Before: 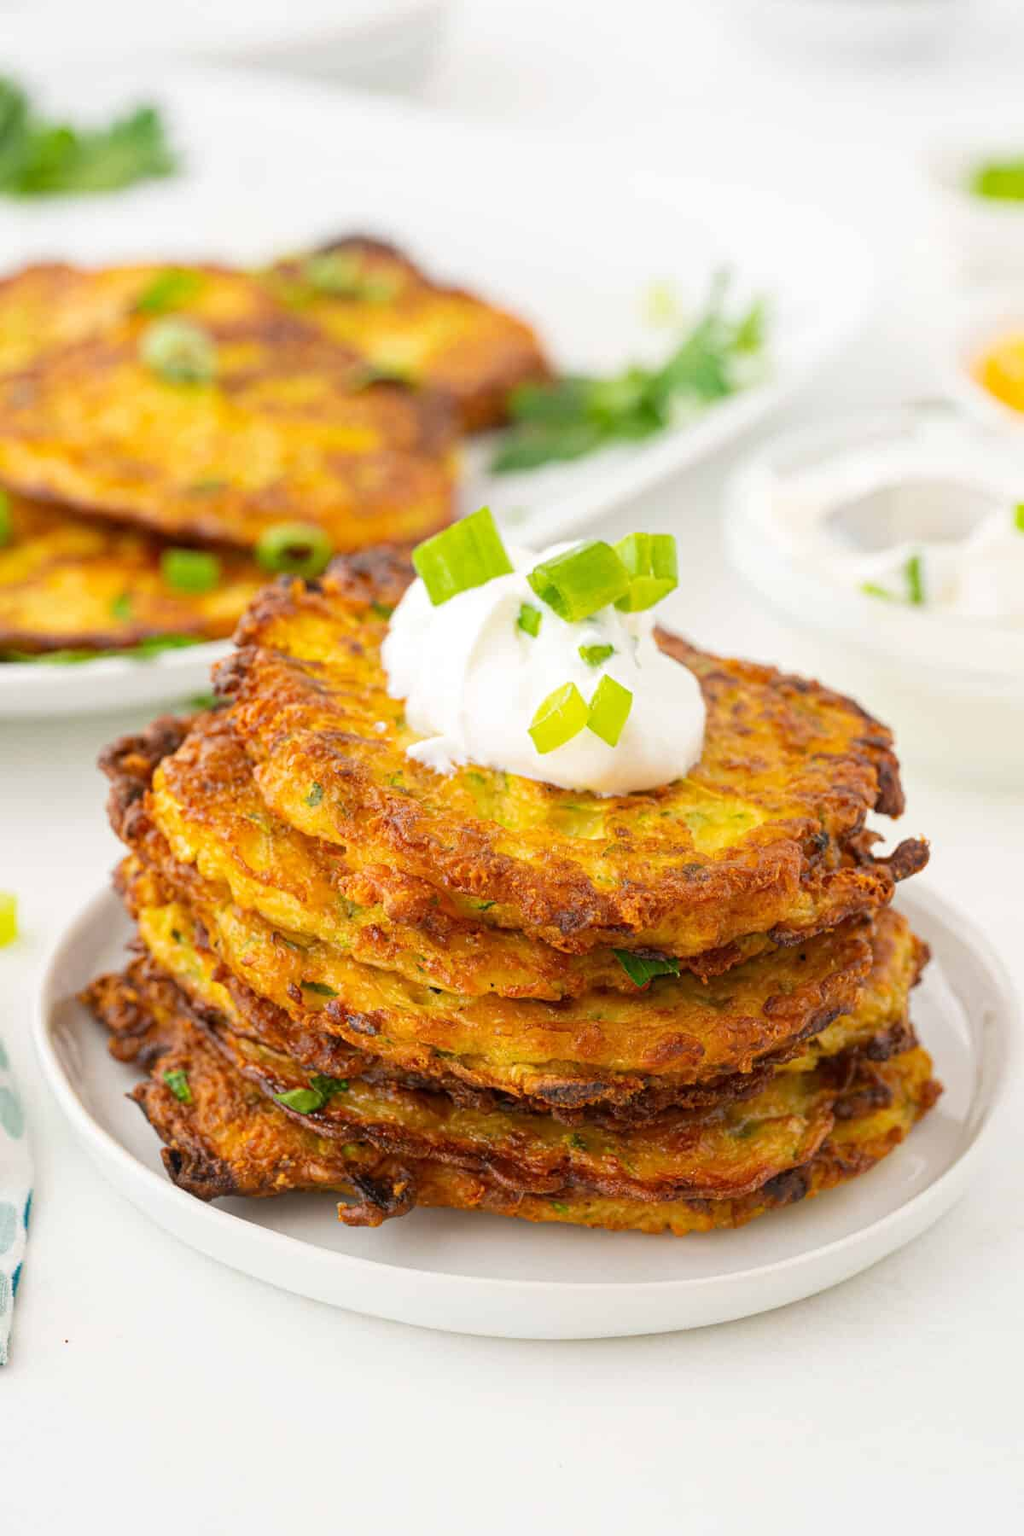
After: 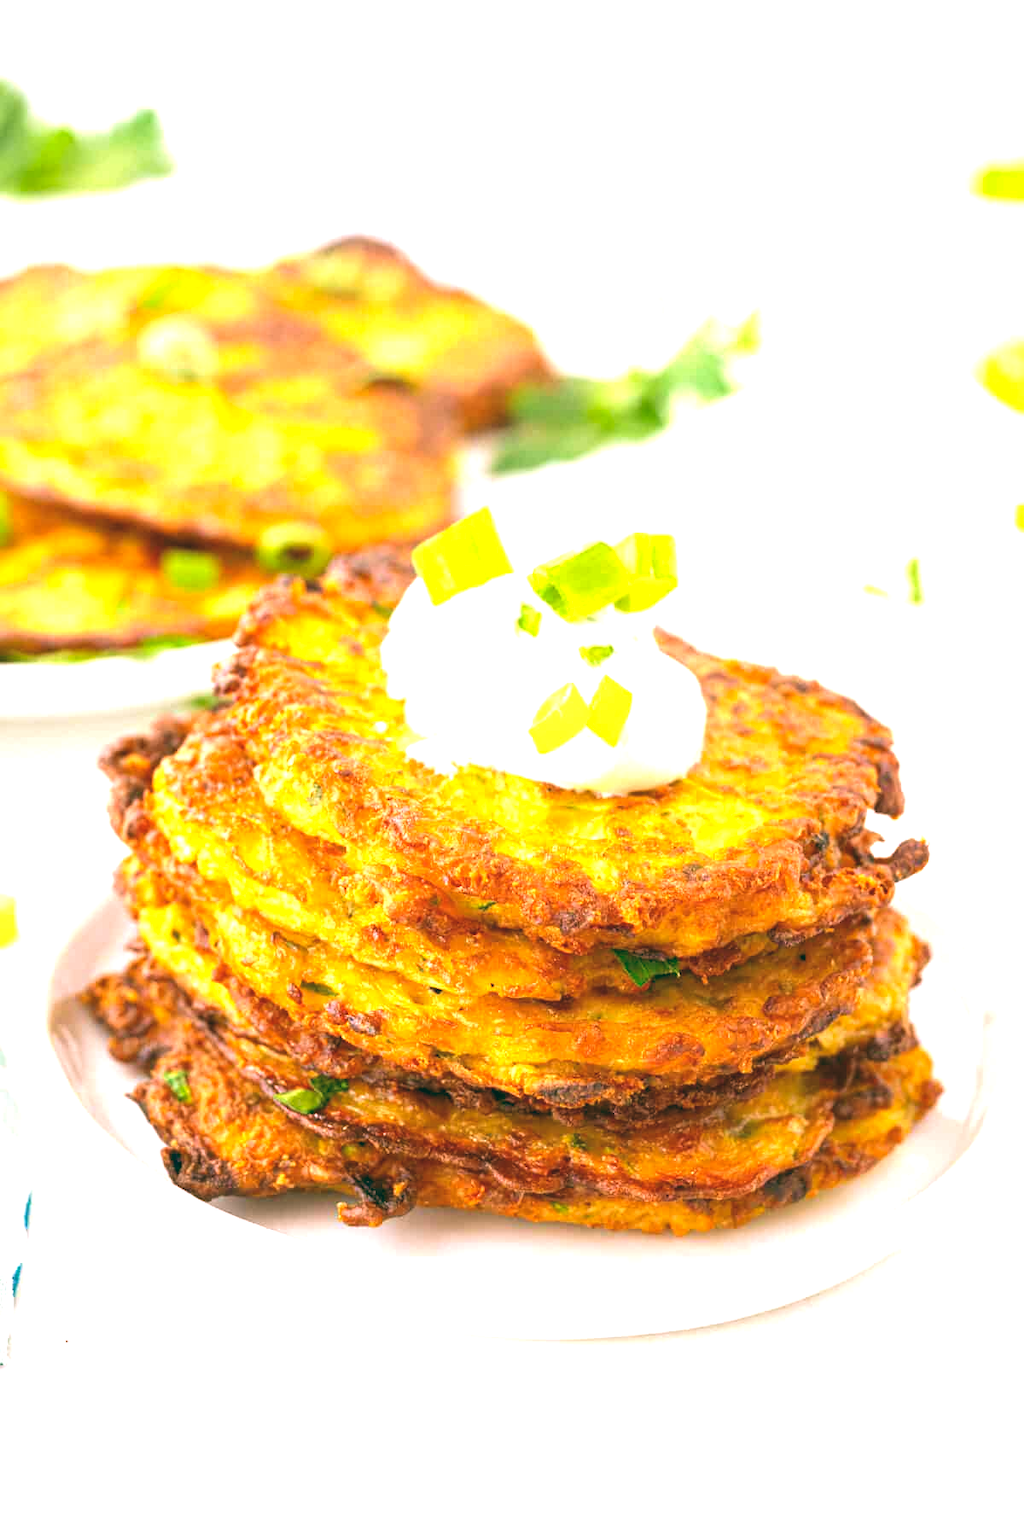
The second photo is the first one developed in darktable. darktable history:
color balance: lift [1.005, 0.99, 1.007, 1.01], gamma [1, 1.034, 1.032, 0.966], gain [0.873, 1.055, 1.067, 0.933]
white balance: red 1.066, blue 1.119
velvia: on, module defaults
exposure: black level correction 0, exposure 1.2 EV, compensate exposure bias true, compensate highlight preservation false
